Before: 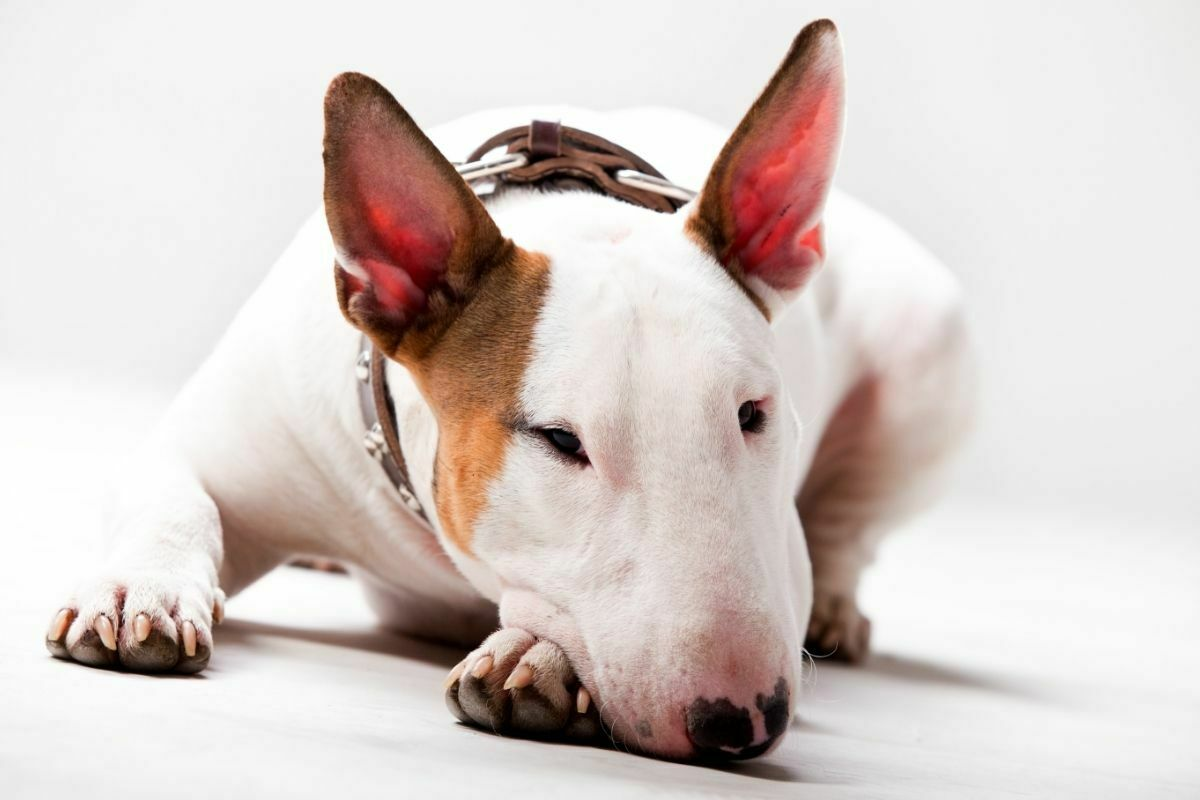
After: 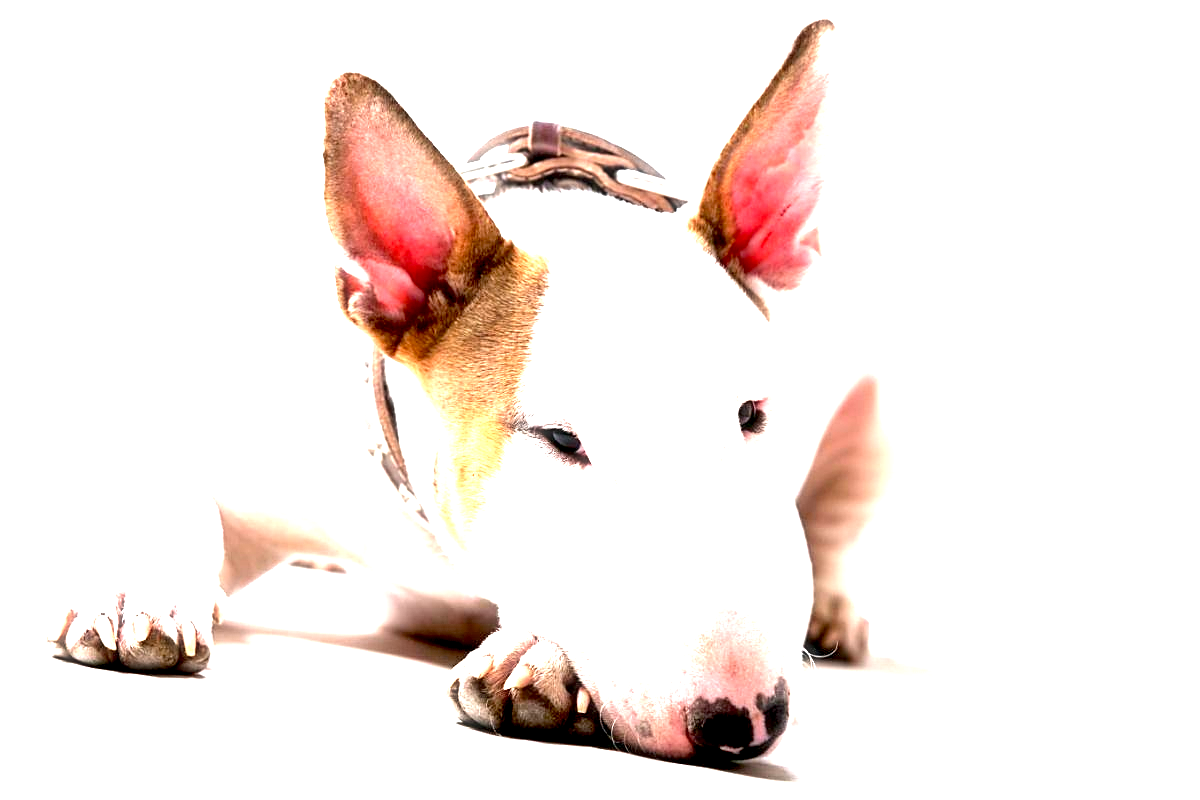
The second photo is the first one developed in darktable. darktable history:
sharpen: on, module defaults
haze removal: strength -0.108, compatibility mode true, adaptive false
exposure: black level correction 0.006, exposure 2.066 EV, compensate highlight preservation false
